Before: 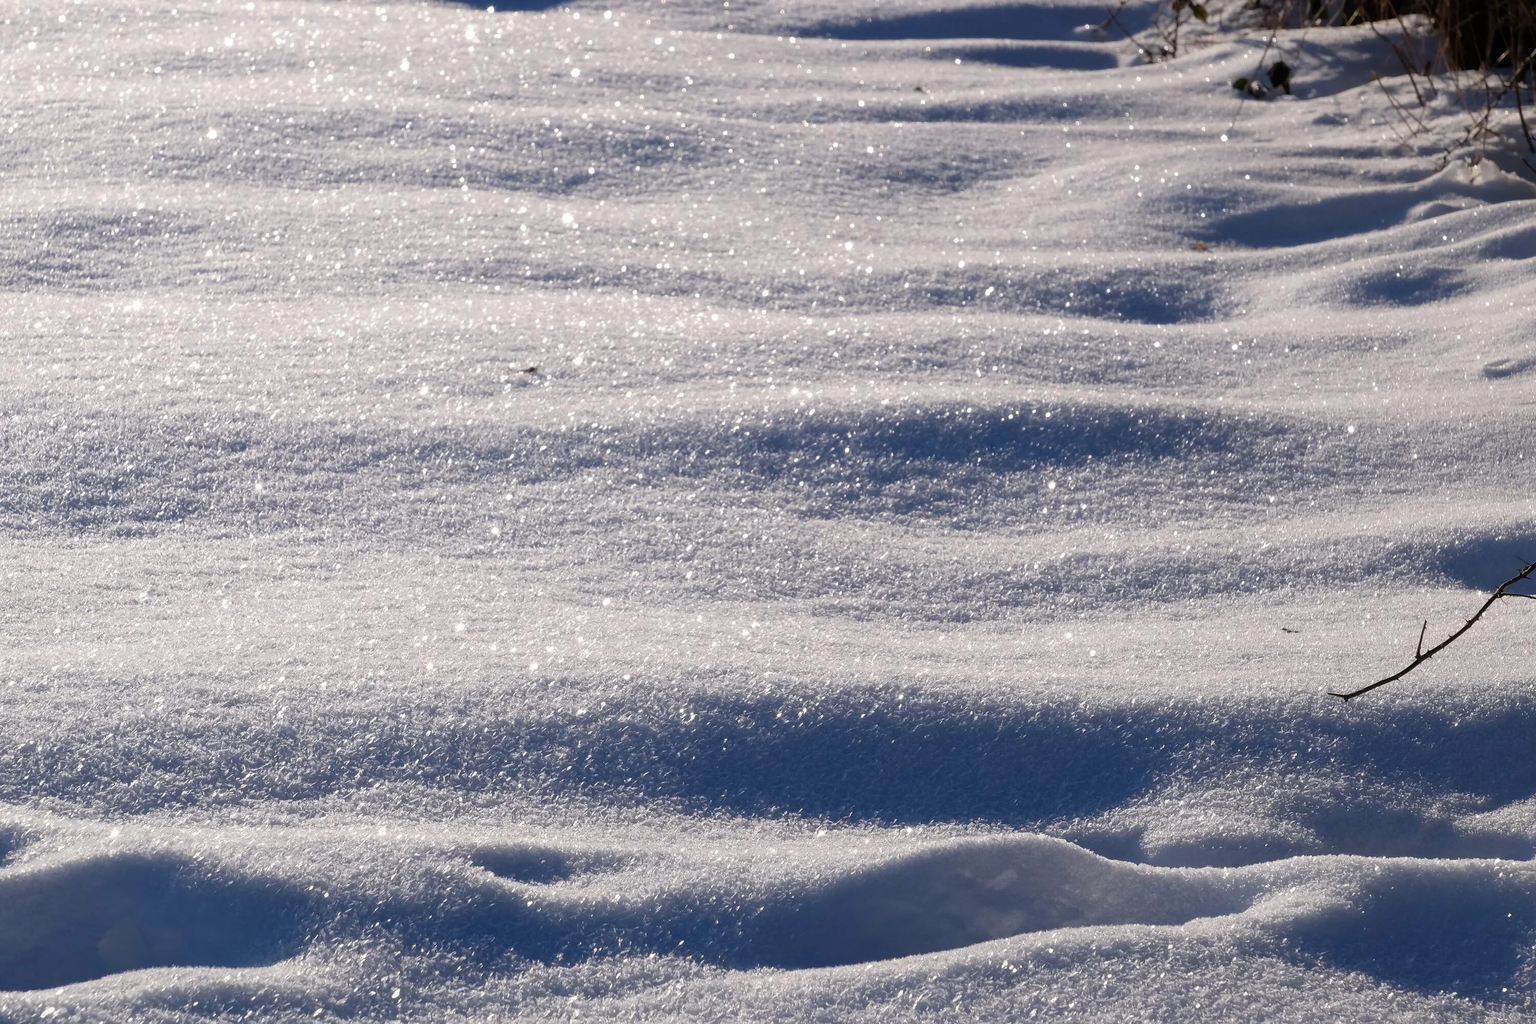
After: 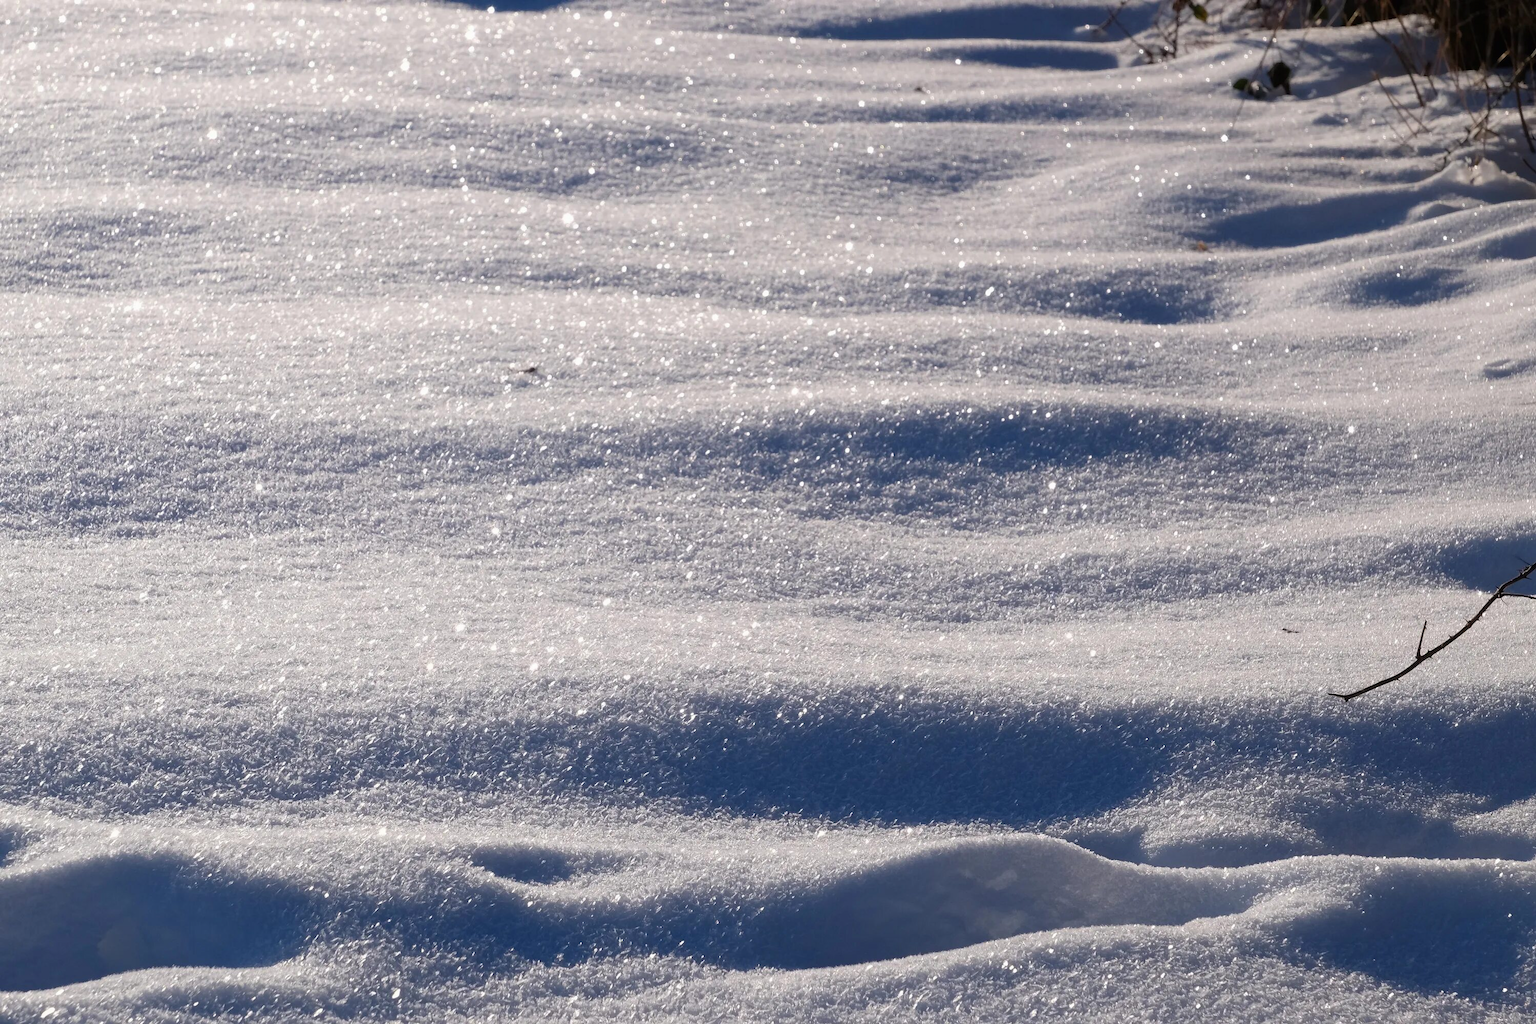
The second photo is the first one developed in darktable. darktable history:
contrast brightness saturation: contrast -0.016, brightness -0.009, saturation 0.034
